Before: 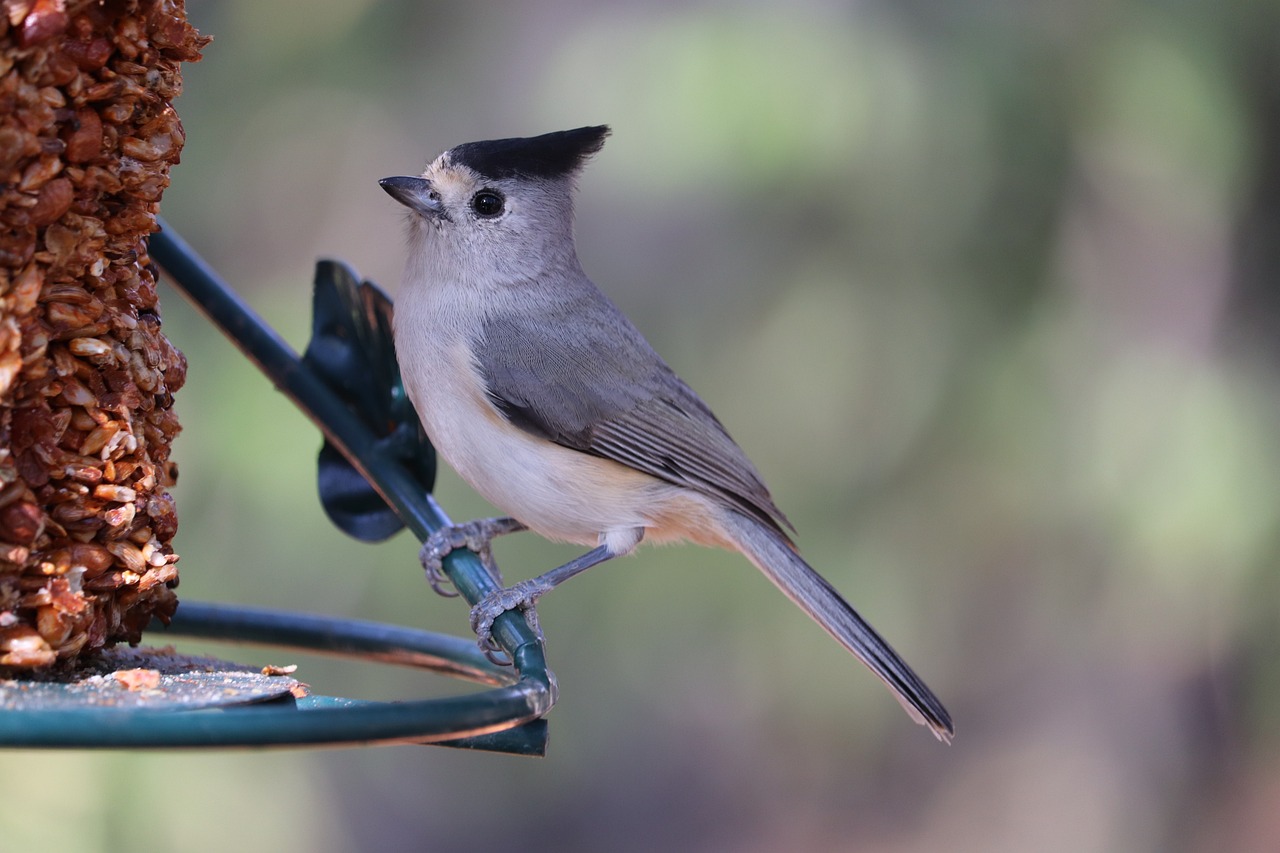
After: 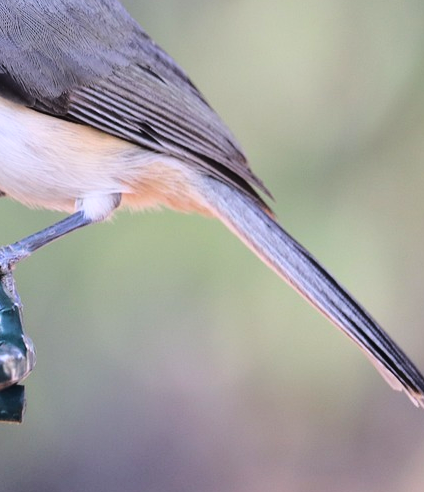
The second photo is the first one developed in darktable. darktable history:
crop: left 40.878%, top 39.176%, right 25.993%, bottom 3.081%
tone equalizer: on, module defaults
base curve: curves: ch0 [(0, 0) (0.028, 0.03) (0.121, 0.232) (0.46, 0.748) (0.859, 0.968) (1, 1)]
